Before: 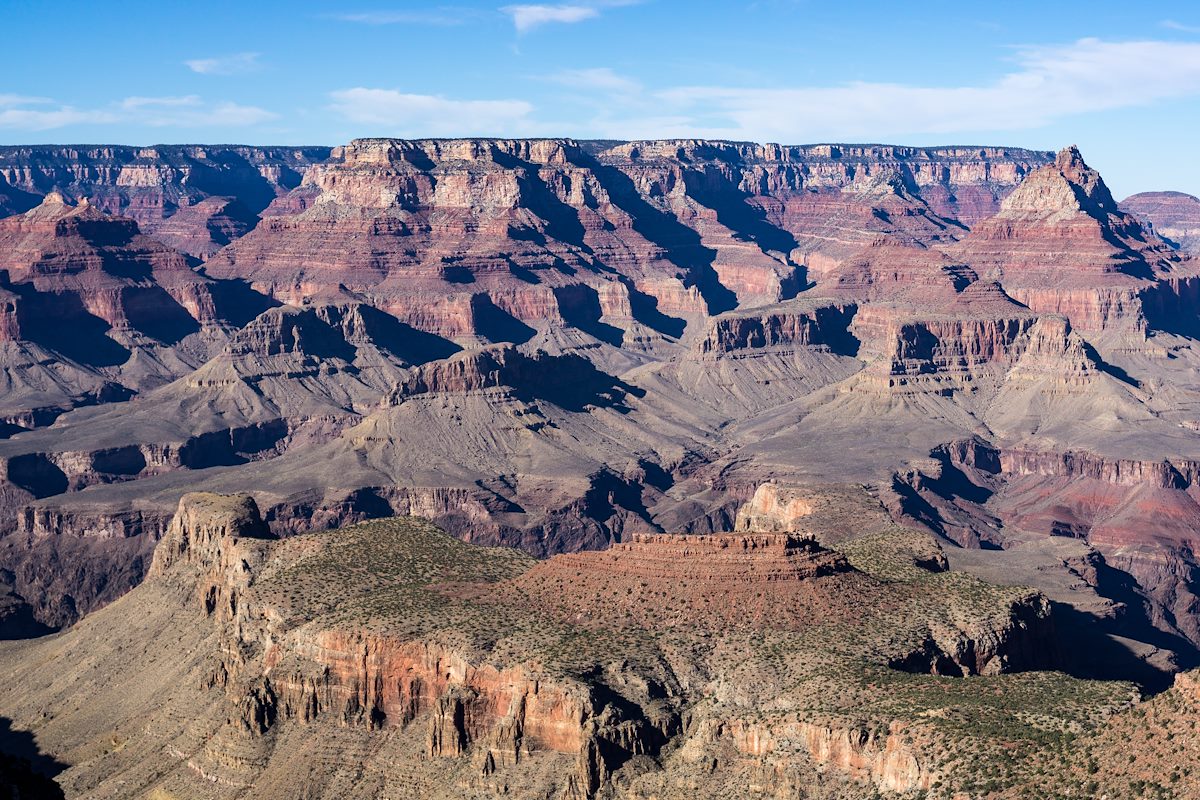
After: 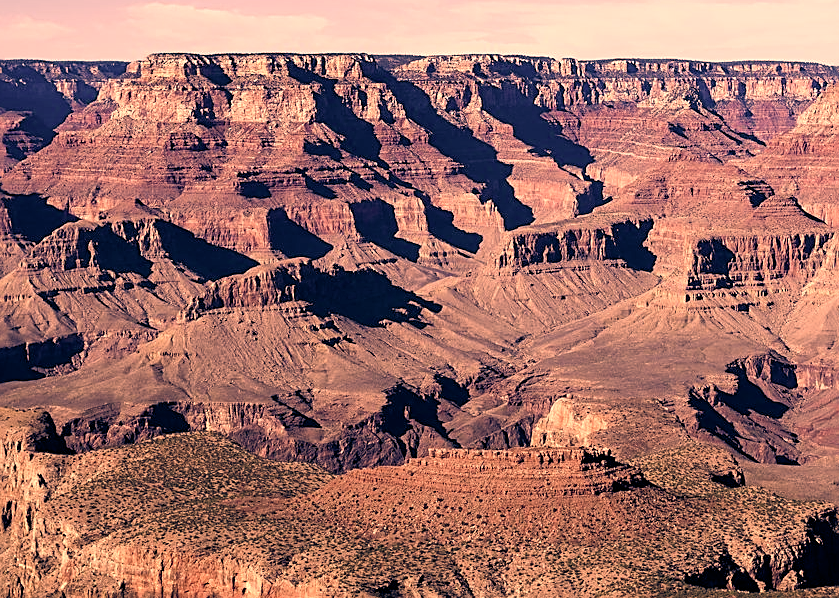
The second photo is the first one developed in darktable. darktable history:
sharpen: on, module defaults
color balance rgb: highlights gain › chroma 2.94%, highlights gain › hue 60.57°, global offset › chroma 0.25%, global offset › hue 256.52°, perceptual saturation grading › global saturation 20%, perceptual saturation grading › highlights -50%, perceptual saturation grading › shadows 30%, contrast 15%
color correction: highlights a* 40, highlights b* 40, saturation 0.69
color contrast: green-magenta contrast 1.1, blue-yellow contrast 1.1, unbound 0
crop and rotate: left 17.046%, top 10.659%, right 12.989%, bottom 14.553%
